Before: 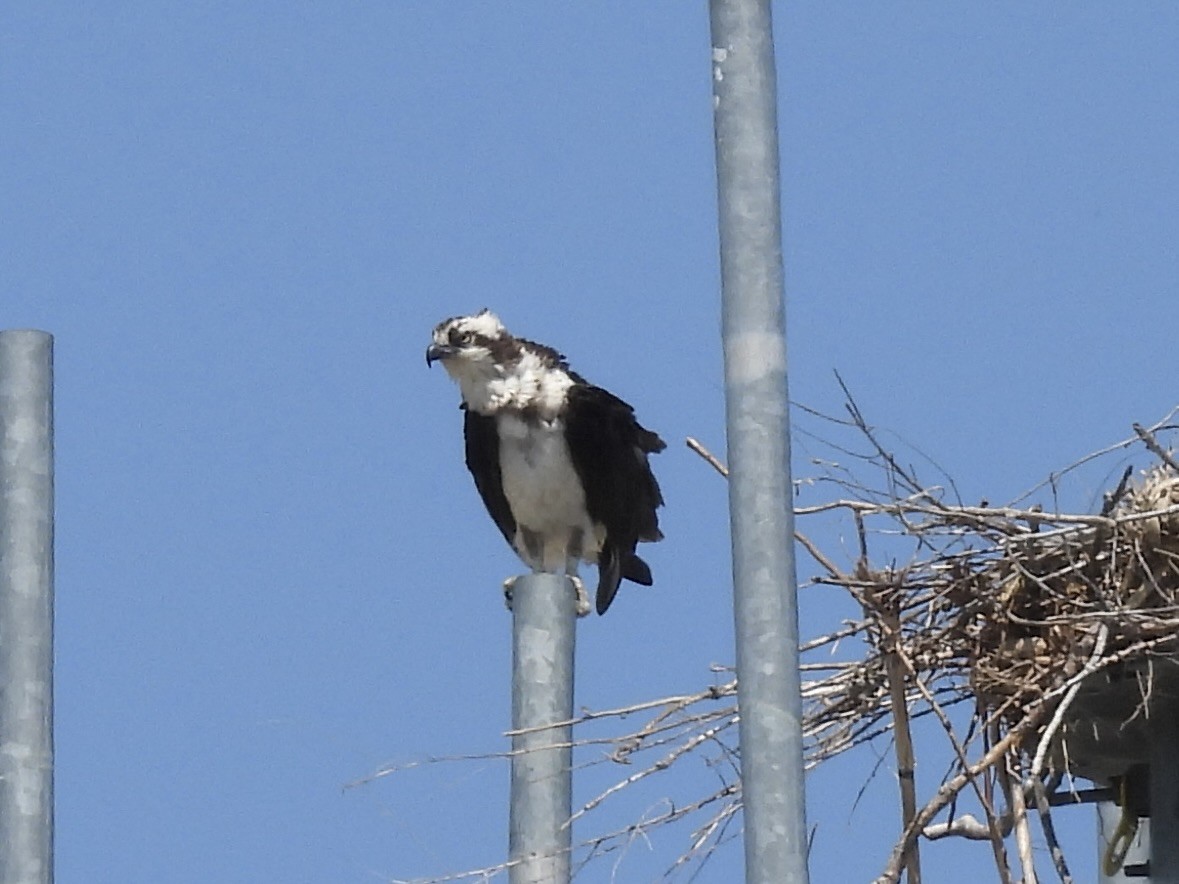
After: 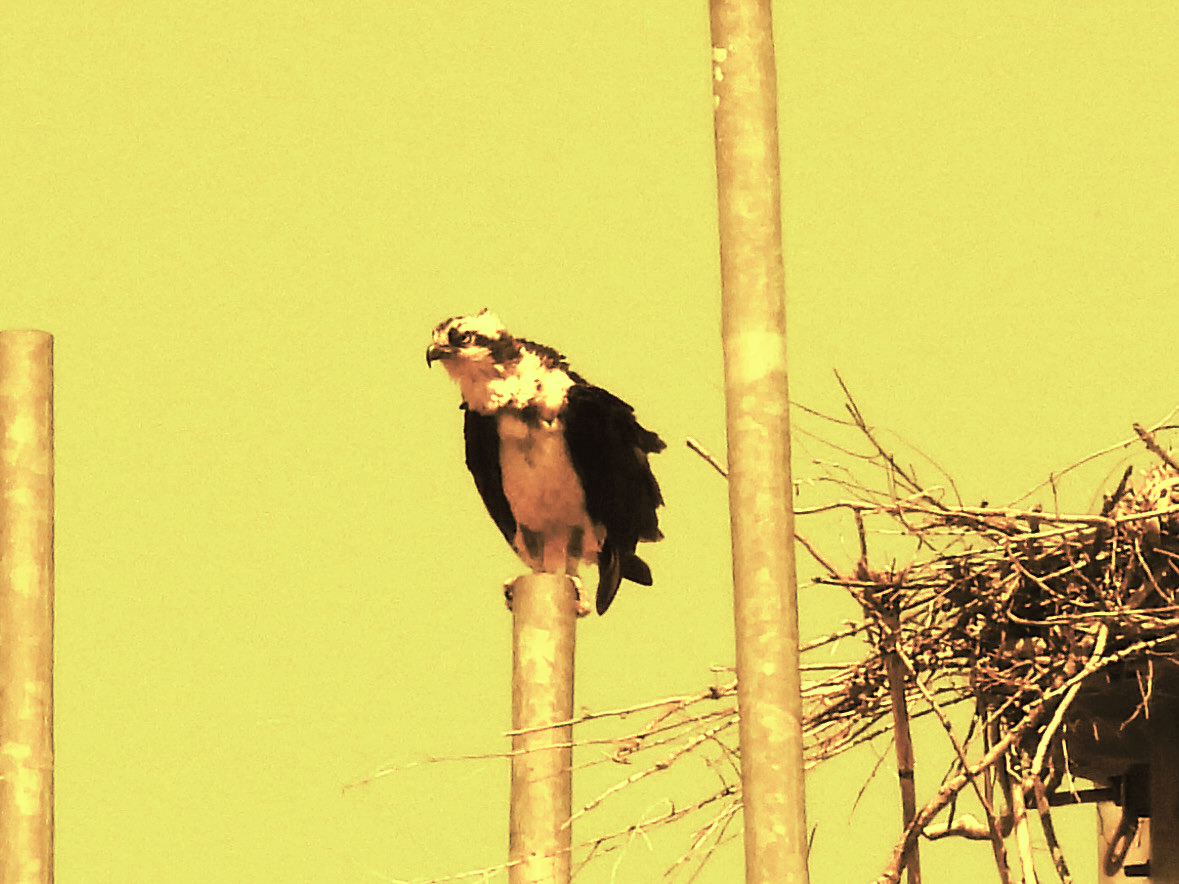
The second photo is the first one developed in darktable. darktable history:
tone curve: curves: ch0 [(0, 0) (0.003, 0.003) (0.011, 0.009) (0.025, 0.022) (0.044, 0.037) (0.069, 0.051) (0.1, 0.079) (0.136, 0.114) (0.177, 0.152) (0.224, 0.212) (0.277, 0.281) (0.335, 0.358) (0.399, 0.459) (0.468, 0.573) (0.543, 0.684) (0.623, 0.779) (0.709, 0.866) (0.801, 0.949) (0.898, 0.98) (1, 1)], preserve colors none
color look up table: target L [61.77, 96.2, 73.36, 65.44, 69.65, 69.51, 40.05, 55.11, 29.91, 31.14, 38.07, 10.83, 2.295, 95.57, 95.22, 64.23, 62.74, 65.98, 33.85, 60.02, 41.74, 34.74, 29.81, 26.17, 17.29, 95.94, 95.94, 96.1, 95.56, 72.71, 95.2, 71.78, 57.15, 67.32, 63.23, 42.63, 56.97, 47.78, 50.75, 29.28, 35.01, 13.34, 68.78, 95.57, 48.68, 67.31, 42.88, 40.42, 24.18], target a [22.72, -51.16, 6.079, 19.11, 11.81, 12.76, 8.741, 17.07, 7.776, 8.2, 7.333, 4.23, 0.723, -51.28, -51.51, 20.37, 17.1, 18.7, 8.286, 21.28, 9.453, 7.516, 7.32, 7.03, 4.509, -50.74, -50.74, -51.94, -51.25, 6.175, -51.65, 7.963, 15.76, 16.62, 21.83, 9.454, 18.84, 11.4, 13.57, 7.413, 7.414, 5.576, 13.78, -51.28, 12.25, 16.57, 9.389, 8.561, 6.087], target b [35.52, 70.21, 44.02, 38.35, 40.64, 40.78, 21.73, 29.15, 17.57, 18.2, 20.91, 10.29, 1.963, 72.11, 71.94, 37.59, 34.96, 38.79, 19.83, 33.92, 22.61, 19.98, 17.42, 15.63, 14.13, 67.37, 67.37, 72.83, 69.91, 43.54, 72.56, 42.56, 30.43, 39.23, 36.7, 22.22, 31.33, 24.75, 26.35, 17.11, 19.87, 10.52, 40.36, 72.11, 24.73, 39.52, 22.52, 21.58, 15.46], num patches 49
